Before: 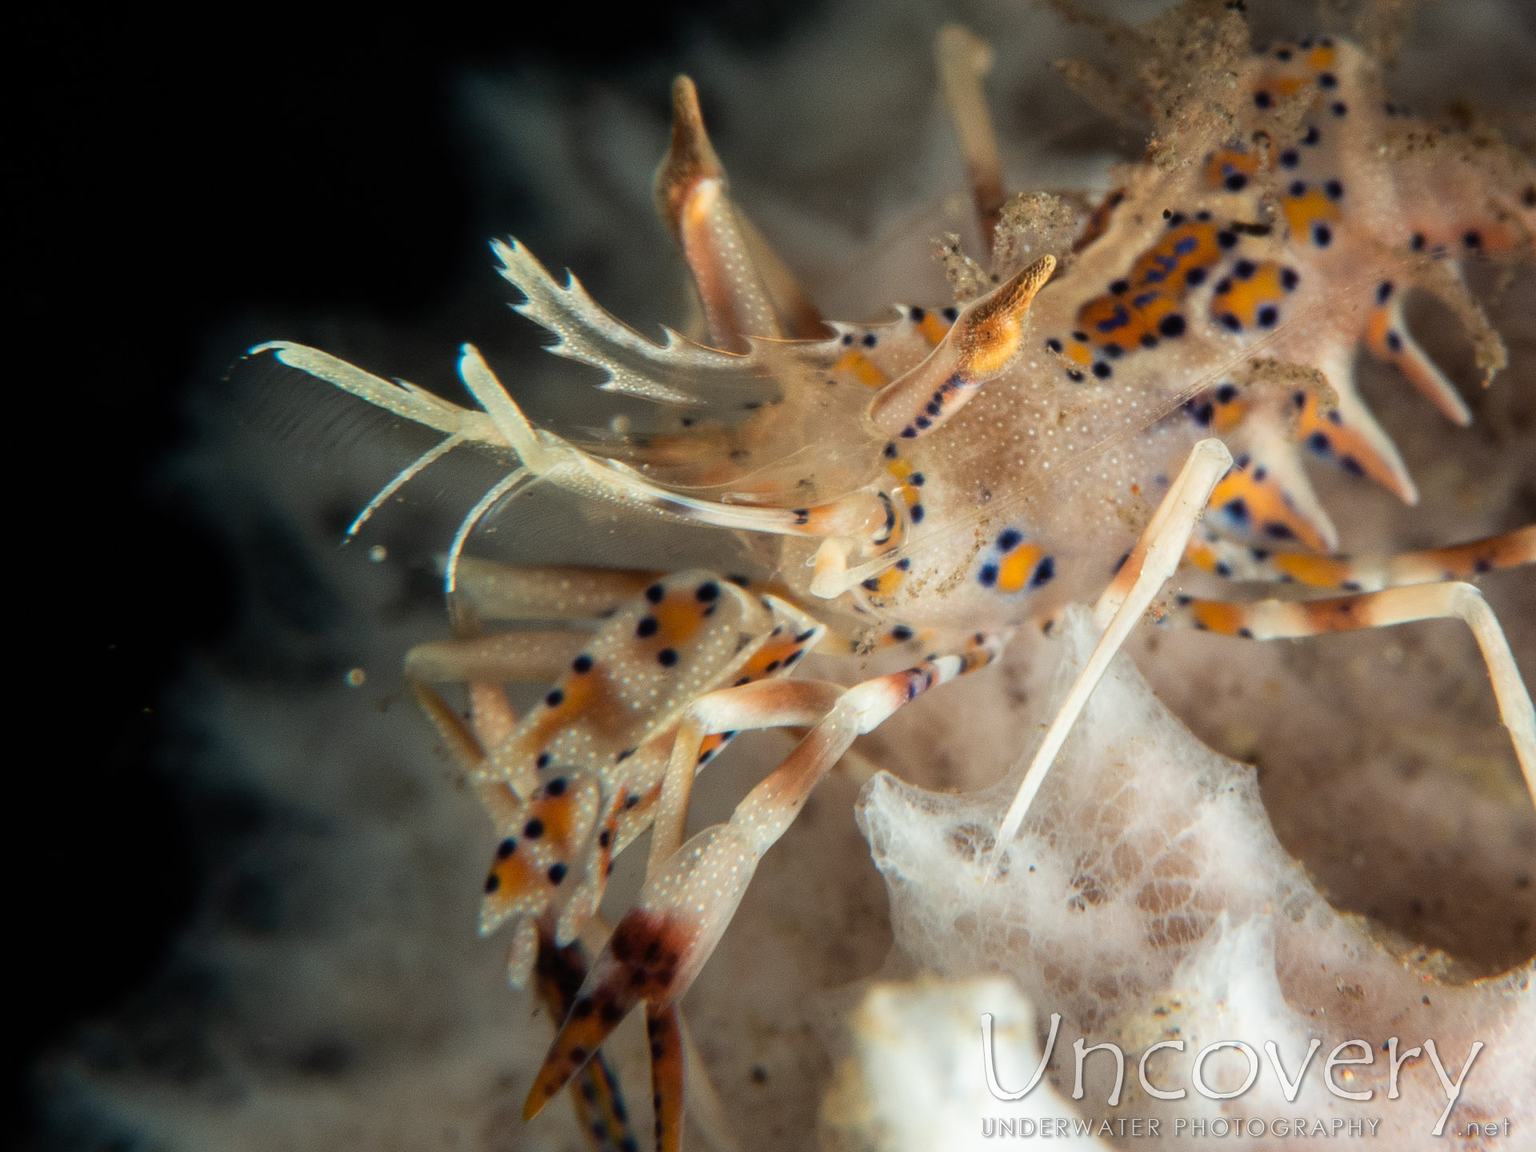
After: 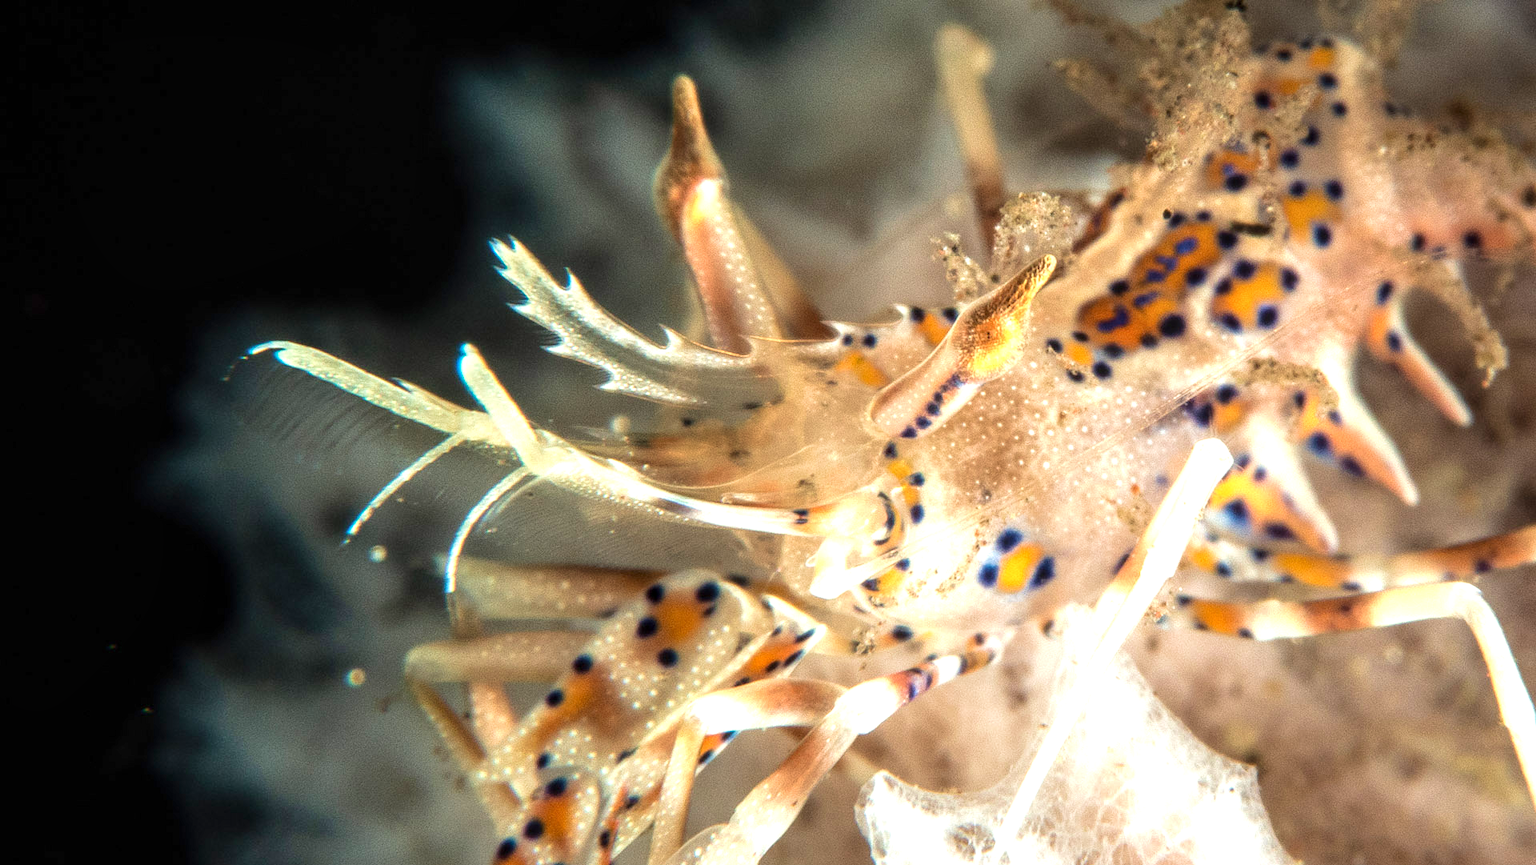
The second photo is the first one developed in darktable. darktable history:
crop: bottom 24.798%
tone equalizer: edges refinement/feathering 500, mask exposure compensation -1.57 EV, preserve details guided filter
exposure: black level correction 0, exposure 1 EV, compensate exposure bias true, compensate highlight preservation false
local contrast: on, module defaults
velvia: on, module defaults
